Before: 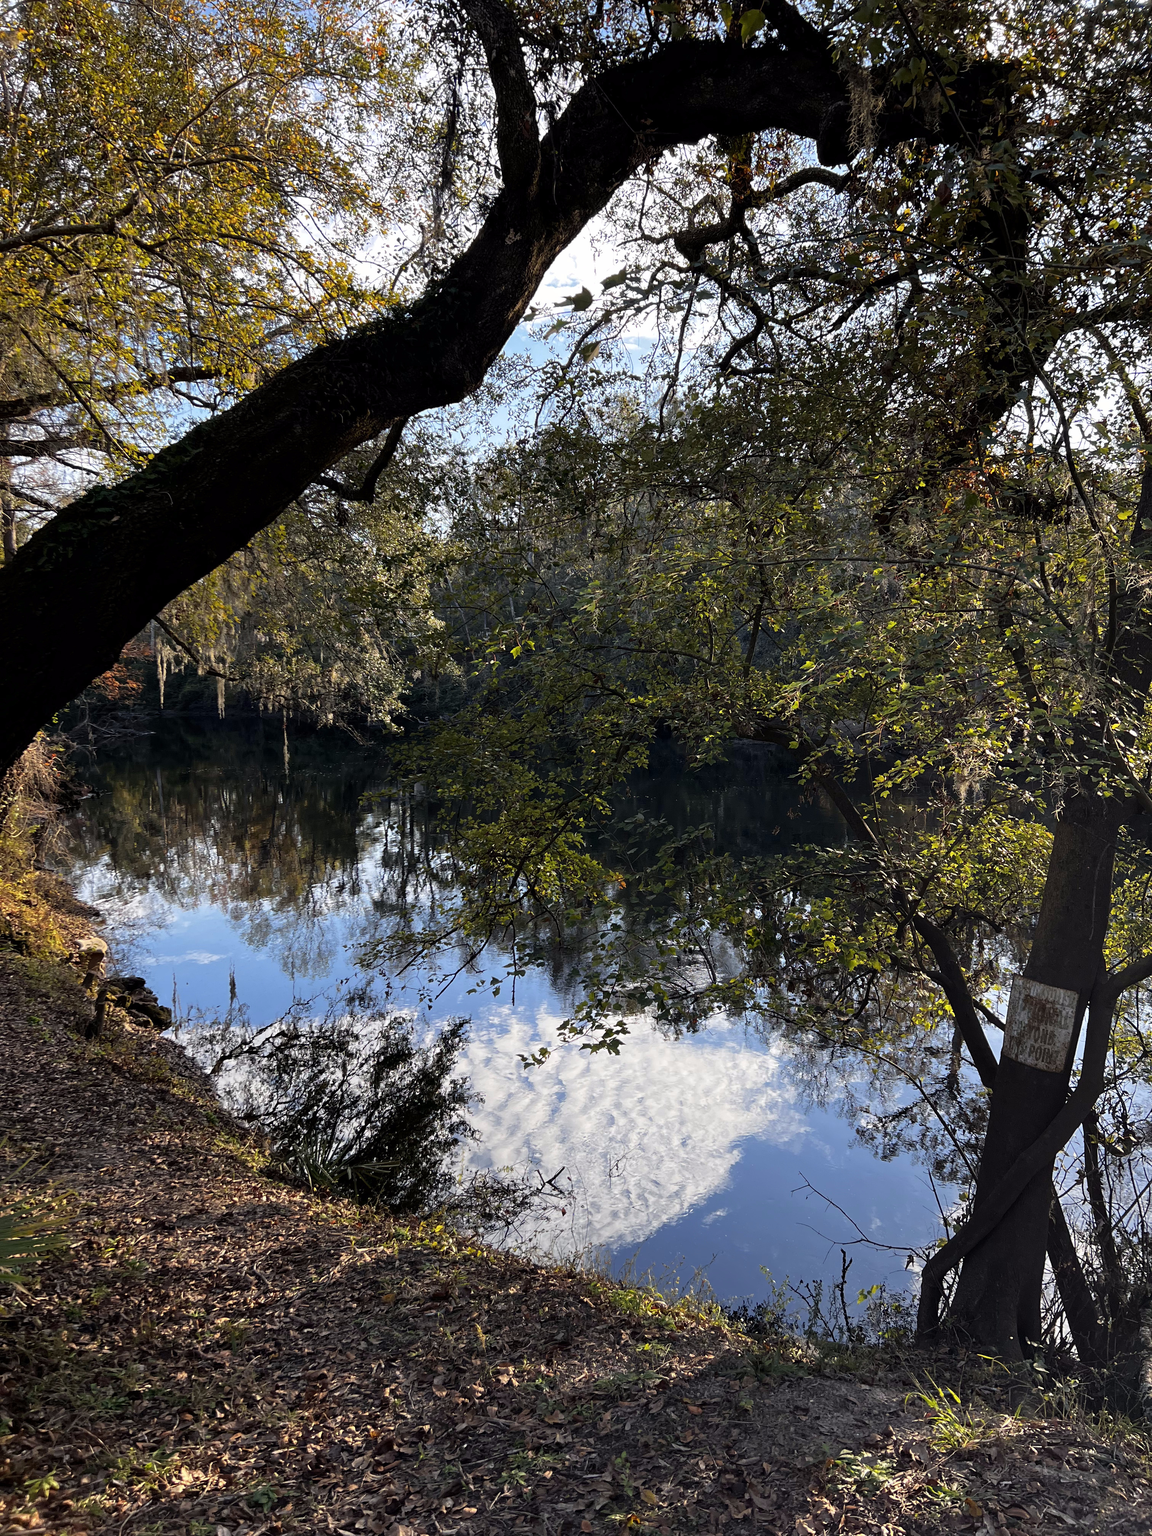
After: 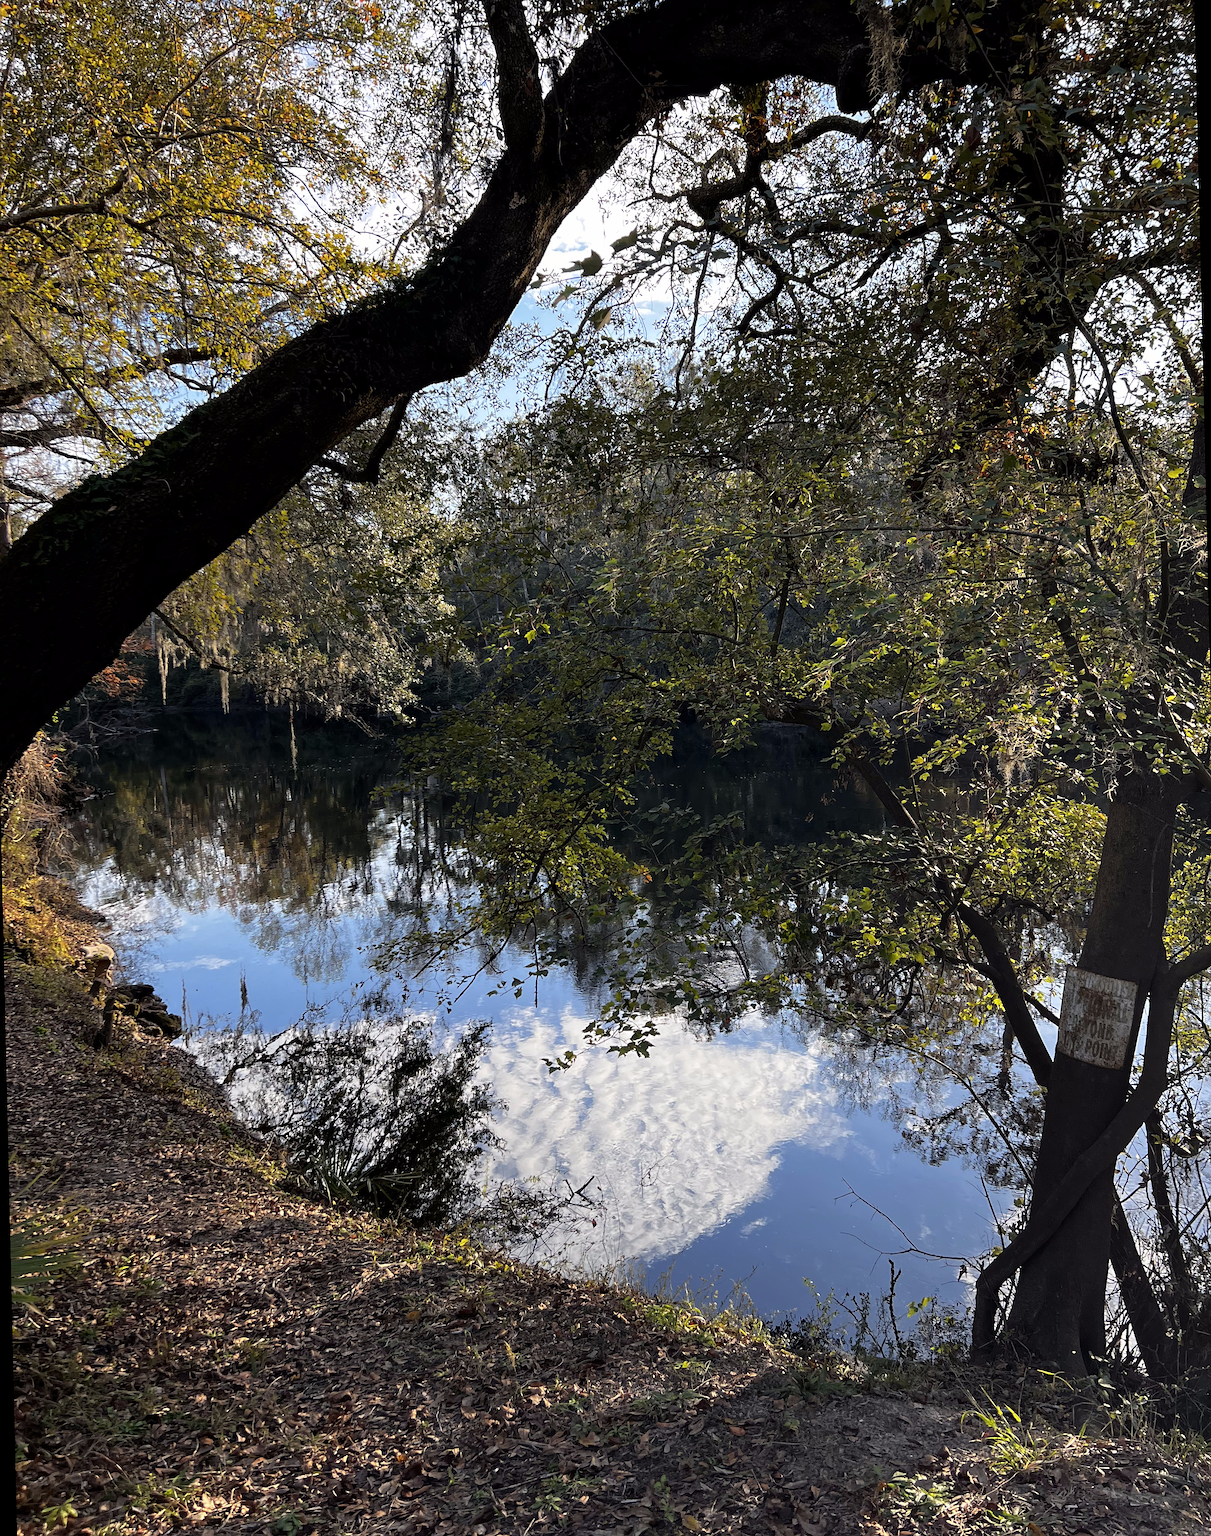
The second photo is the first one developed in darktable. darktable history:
rotate and perspective: rotation -1.32°, lens shift (horizontal) -0.031, crop left 0.015, crop right 0.985, crop top 0.047, crop bottom 0.982
sharpen: radius 0.969, amount 0.604
